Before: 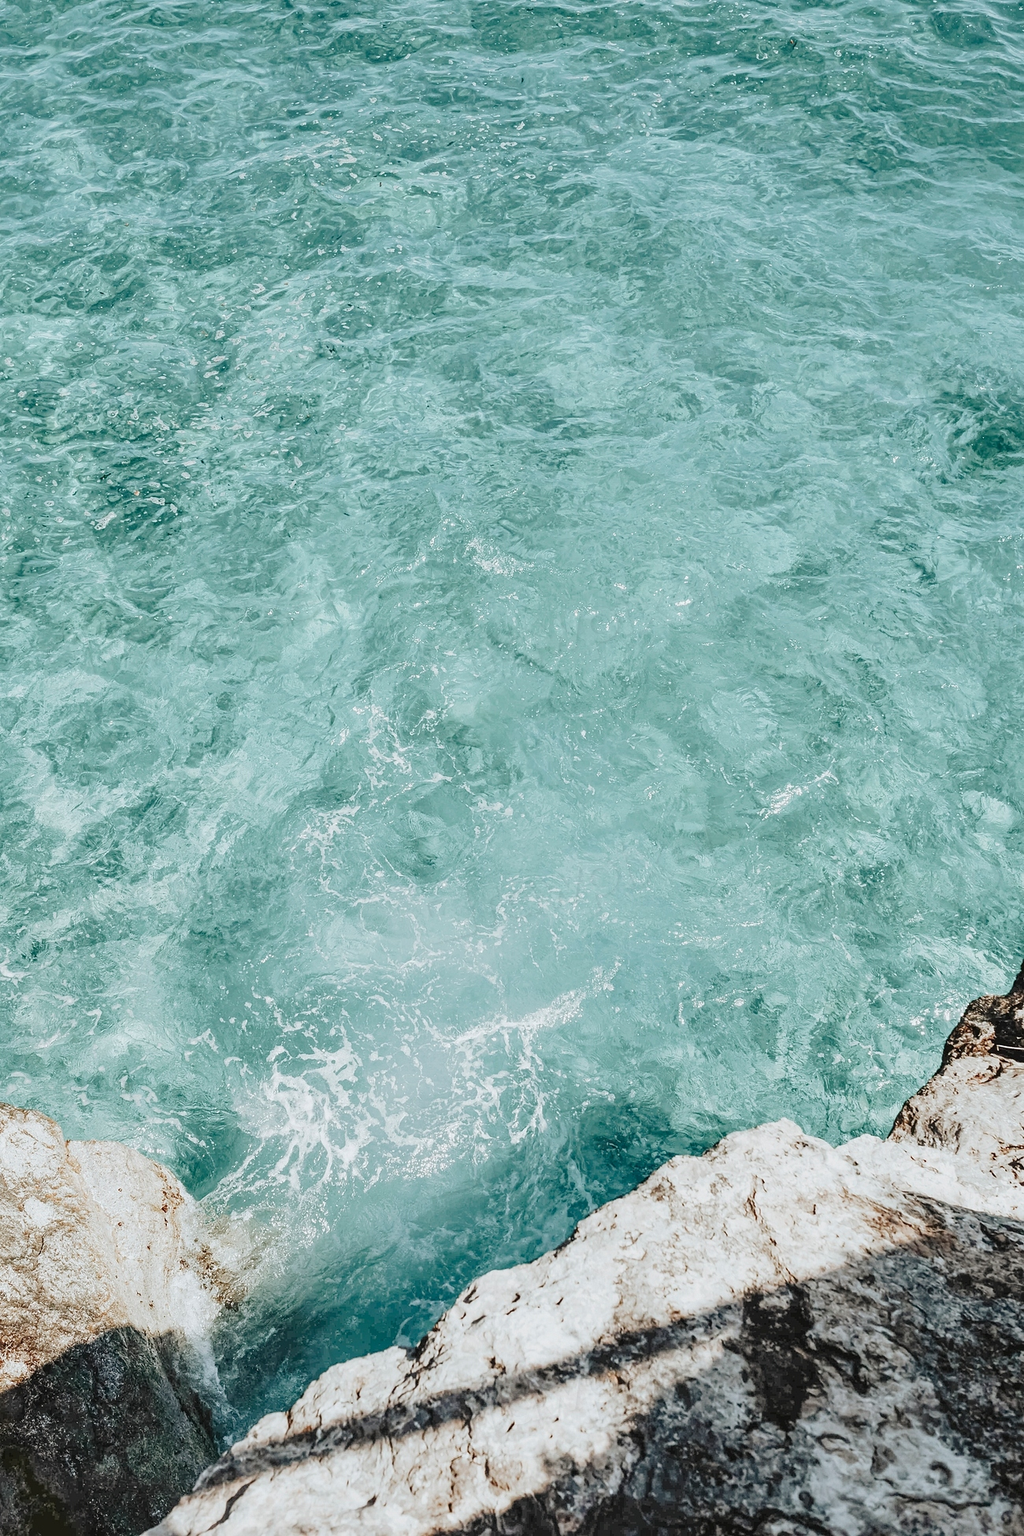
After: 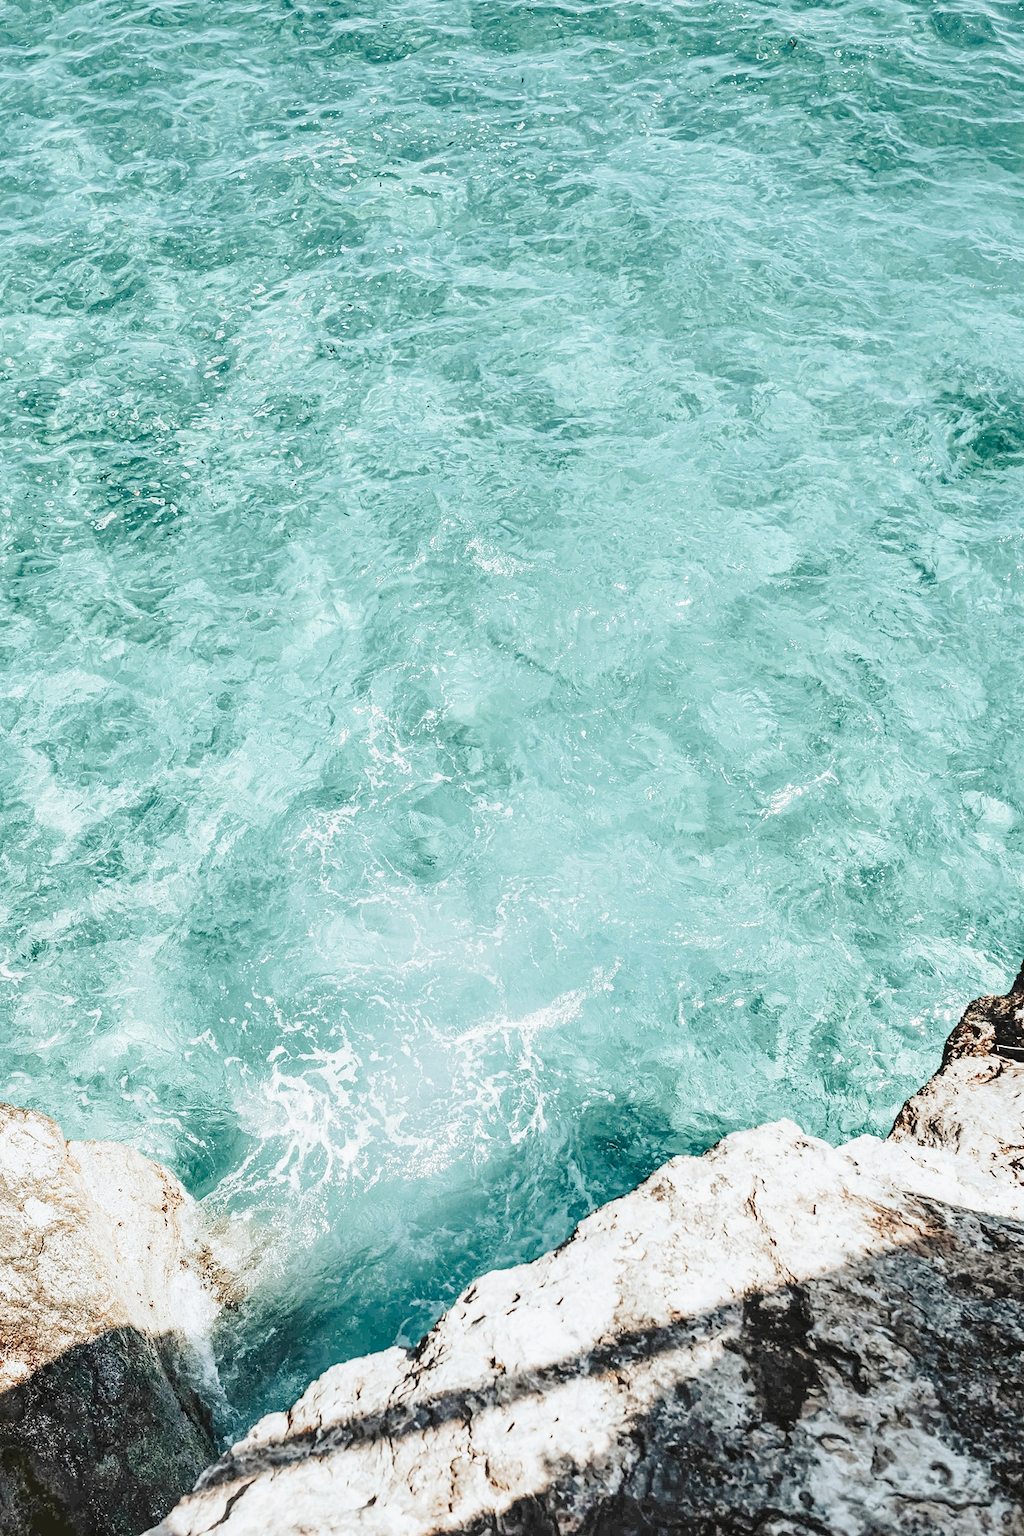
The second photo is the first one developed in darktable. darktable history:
contrast brightness saturation: contrast 0.052
base curve: curves: ch0 [(0, 0) (0.688, 0.865) (1, 1)], preserve colors none
